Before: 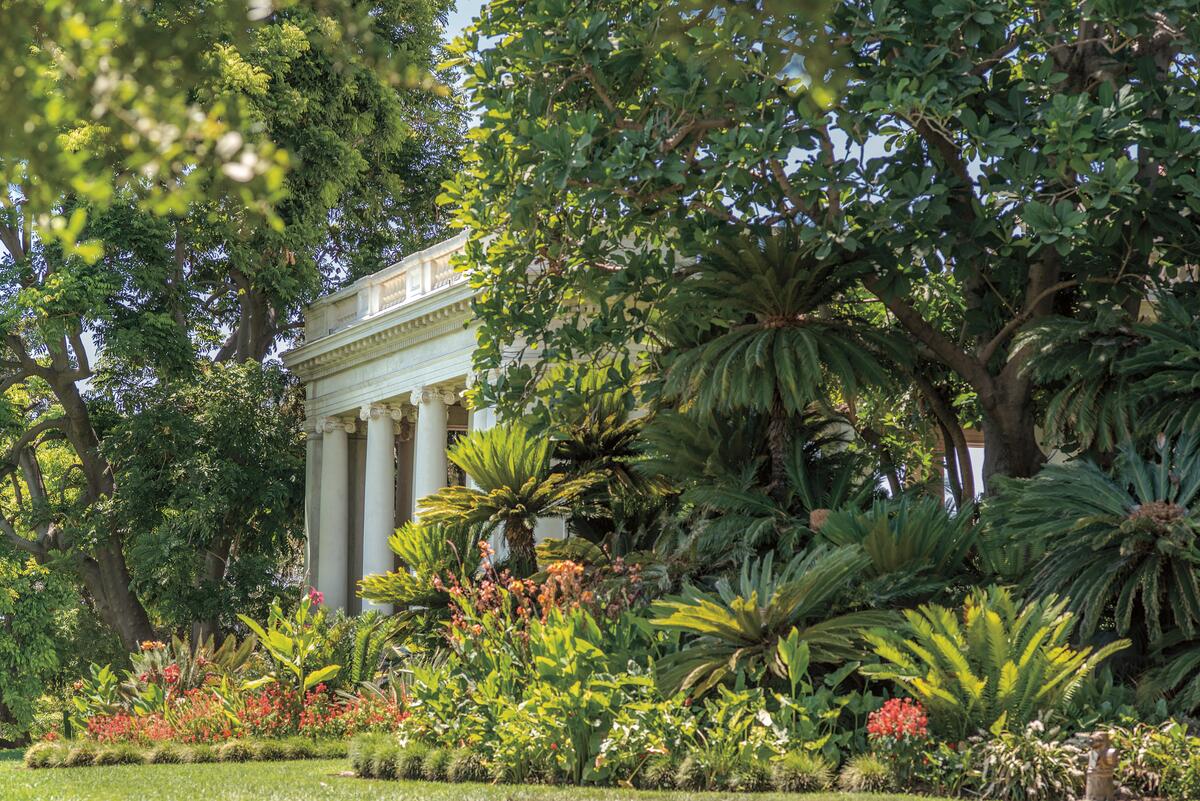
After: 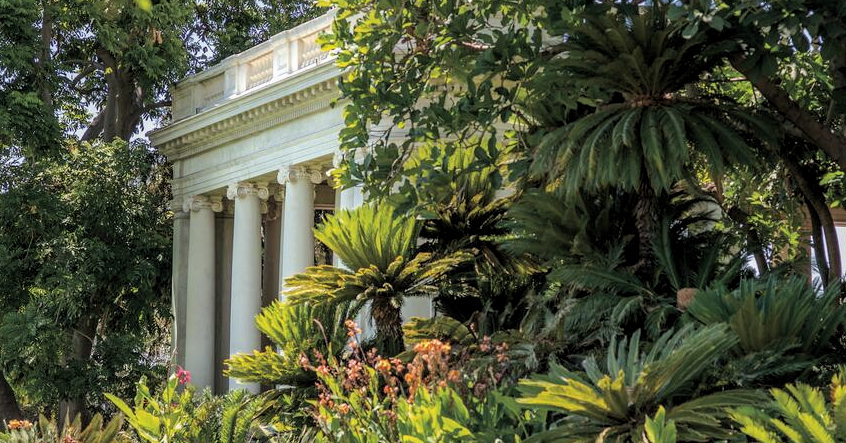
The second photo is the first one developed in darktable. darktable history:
filmic rgb: middle gray luminance 18.42%, black relative exposure -11.45 EV, white relative exposure 2.55 EV, threshold 6 EV, target black luminance 0%, hardness 8.41, latitude 99%, contrast 1.084, shadows ↔ highlights balance 0.505%, add noise in highlights 0, preserve chrominance max RGB, color science v3 (2019), use custom middle-gray values true, iterations of high-quality reconstruction 0, contrast in highlights soft, enable highlight reconstruction true
crop: left 11.123%, top 27.61%, right 18.3%, bottom 17.034%
levels: levels [0.026, 0.507, 0.987]
